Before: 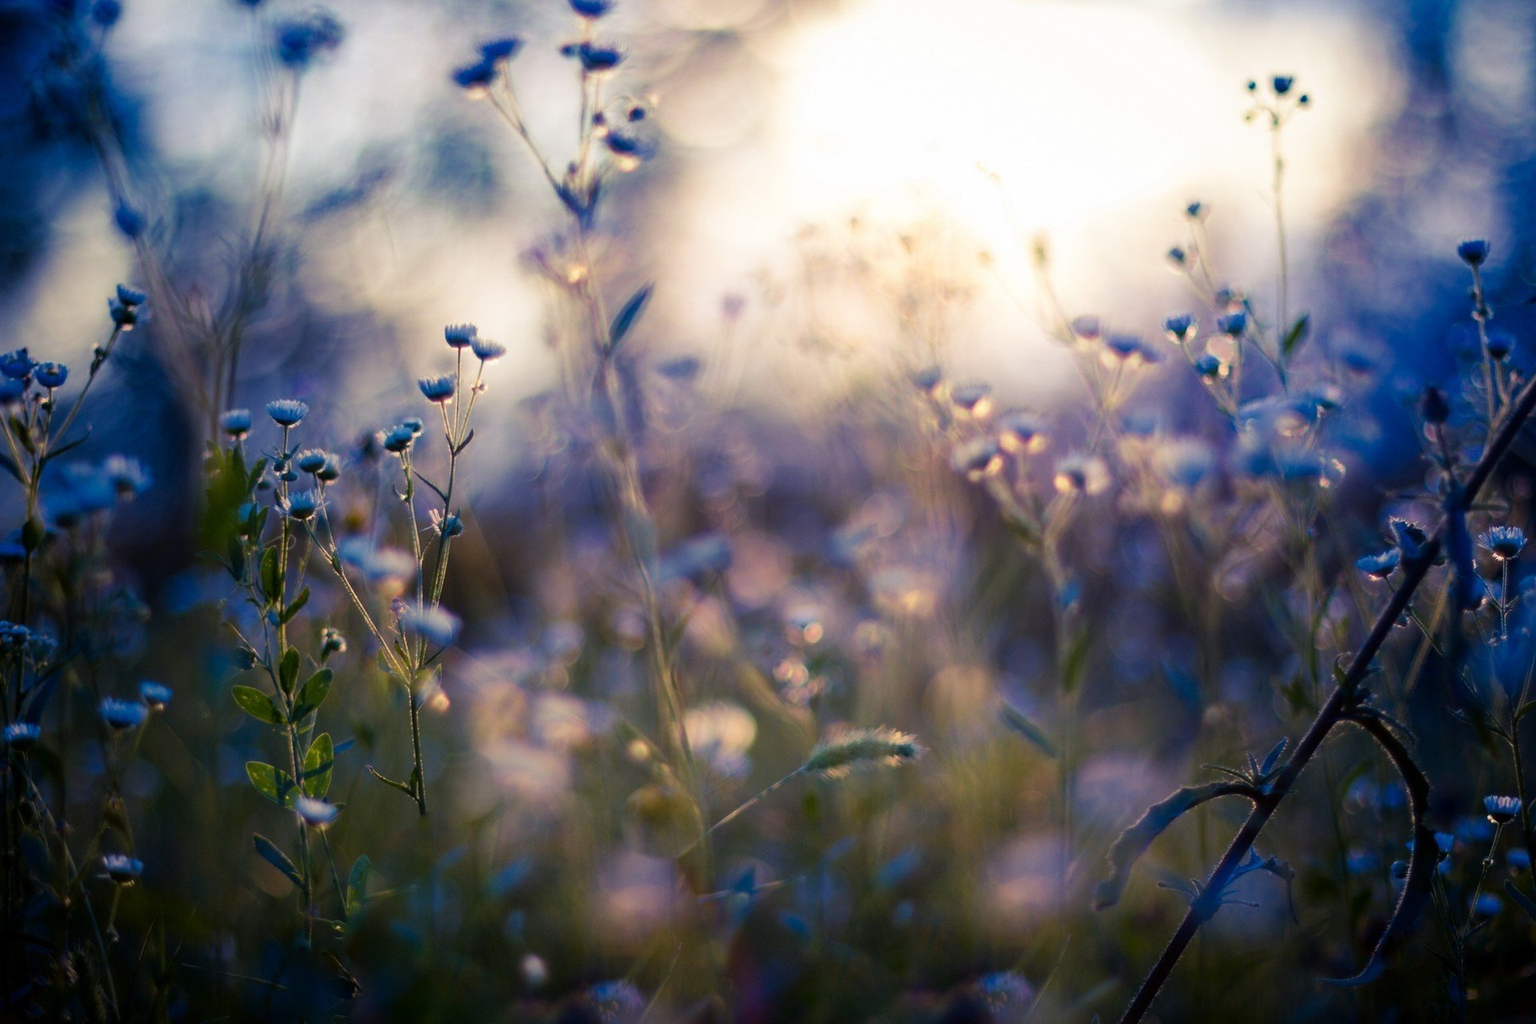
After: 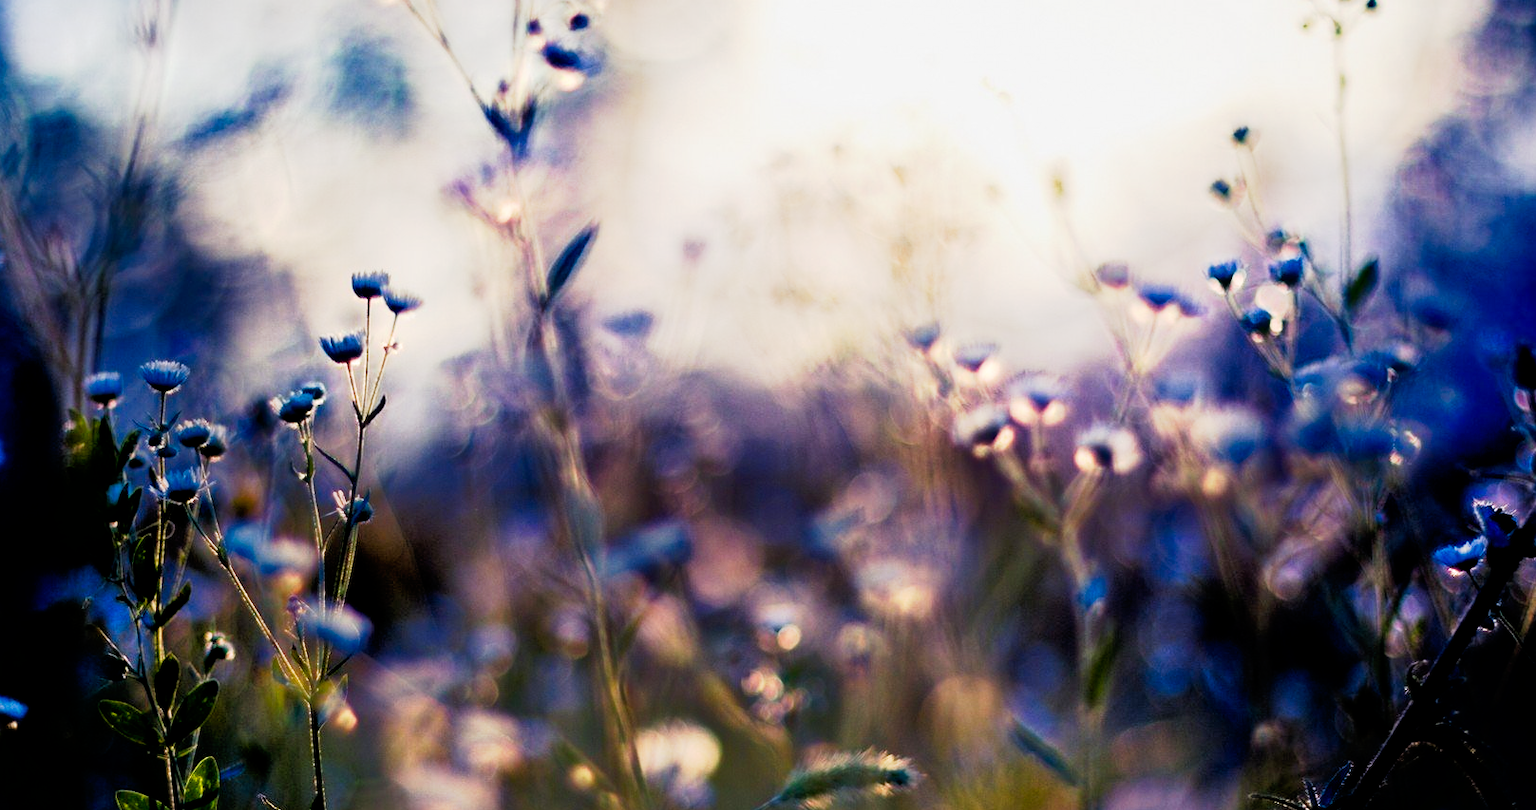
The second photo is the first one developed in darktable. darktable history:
filmic rgb: black relative exposure -7.99 EV, white relative exposure 2.33 EV, hardness 6.67
crop and rotate: left 9.688%, top 9.412%, right 6.066%, bottom 23.892%
tone equalizer: -7 EV -0.629 EV, -6 EV 0.965 EV, -5 EV -0.463 EV, -4 EV 0.437 EV, -3 EV 0.44 EV, -2 EV 0.162 EV, -1 EV -0.161 EV, +0 EV -0.407 EV
tone curve: curves: ch0 [(0, 0) (0.003, 0.001) (0.011, 0.001) (0.025, 0.001) (0.044, 0.001) (0.069, 0.003) (0.1, 0.007) (0.136, 0.013) (0.177, 0.032) (0.224, 0.083) (0.277, 0.157) (0.335, 0.237) (0.399, 0.334) (0.468, 0.446) (0.543, 0.562) (0.623, 0.683) (0.709, 0.801) (0.801, 0.869) (0.898, 0.918) (1, 1)], preserve colors none
